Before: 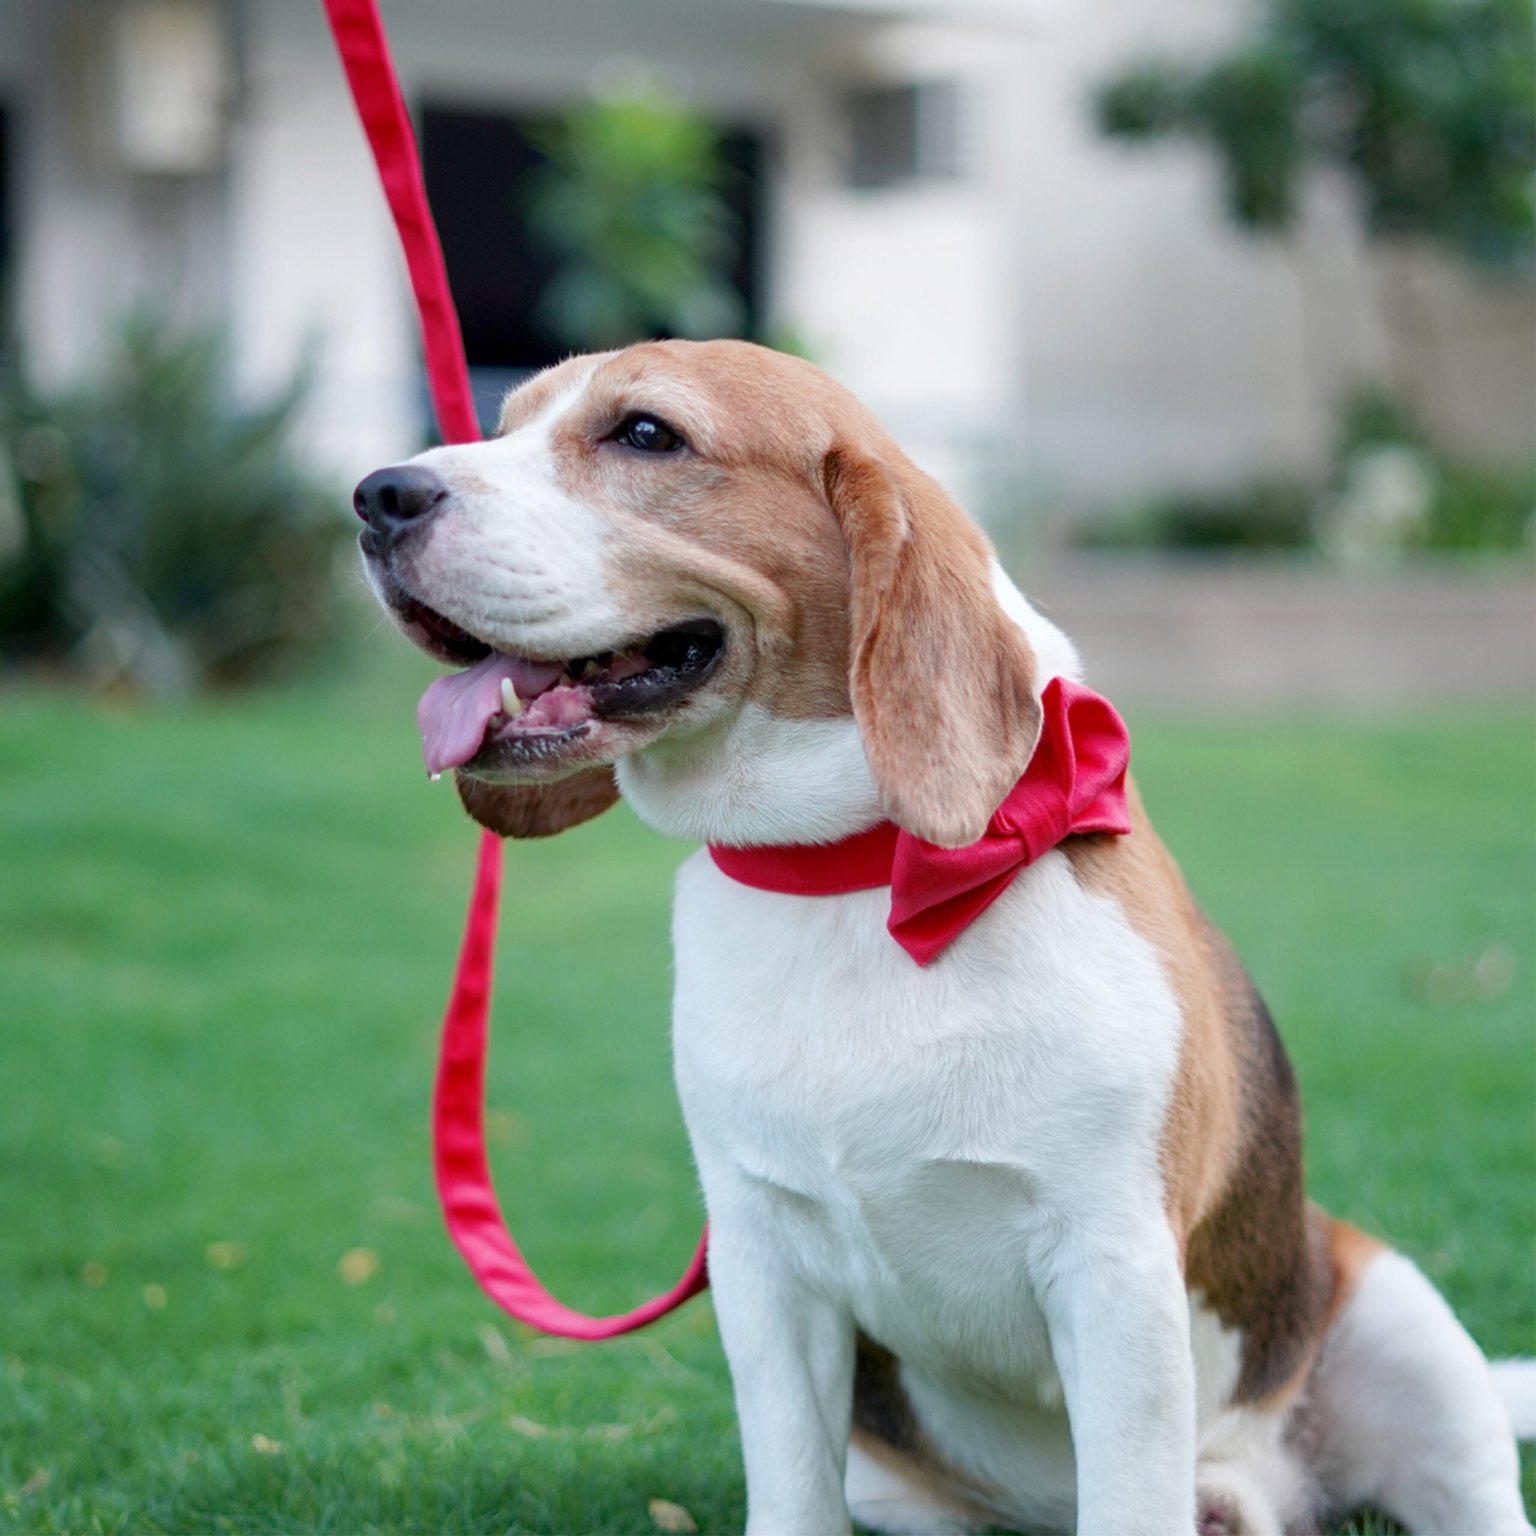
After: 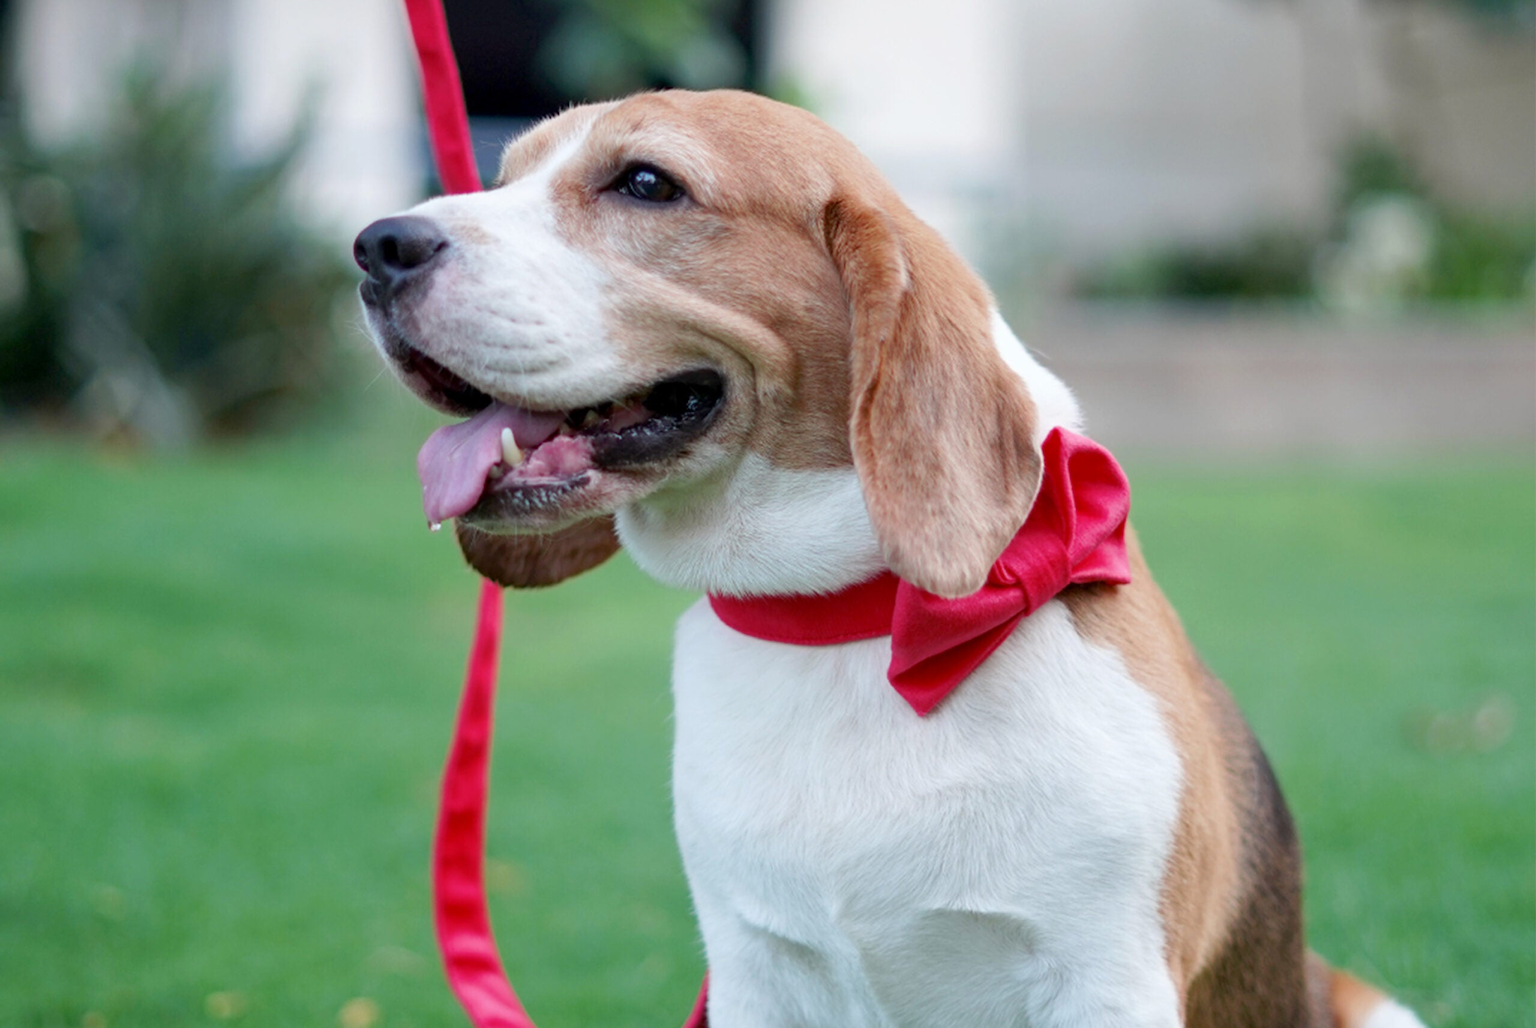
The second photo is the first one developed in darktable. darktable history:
crop: top 16.312%, bottom 16.707%
